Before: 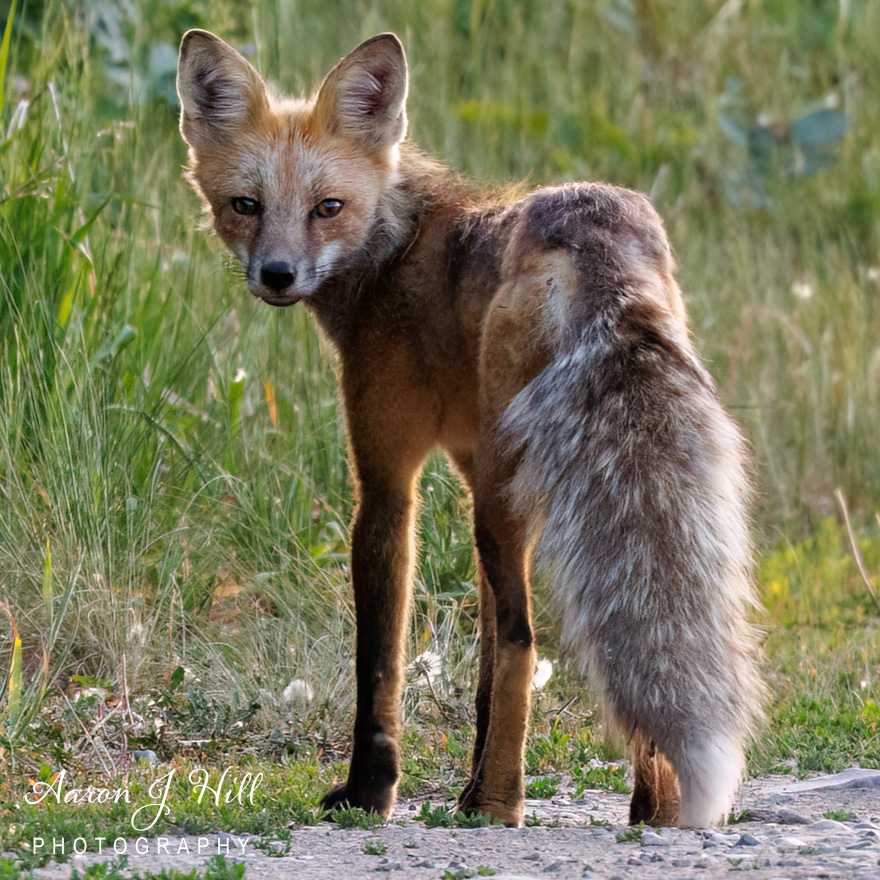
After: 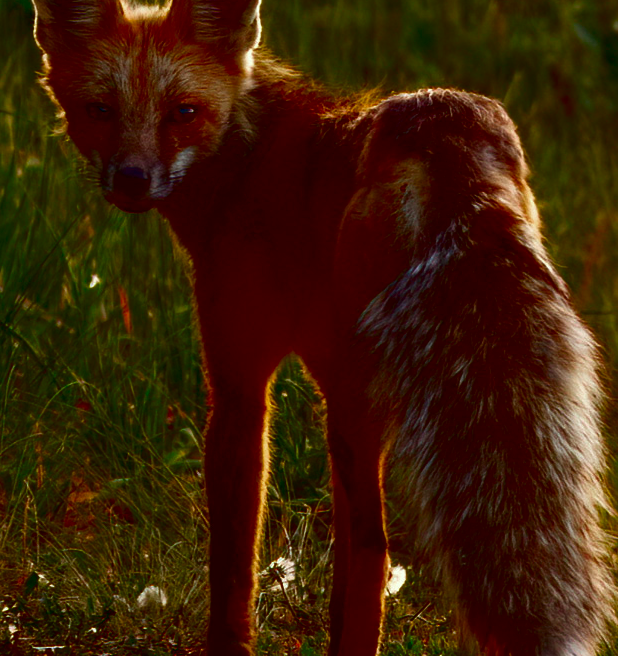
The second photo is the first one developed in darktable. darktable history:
contrast brightness saturation: brightness -0.989, saturation 0.988
color correction: highlights a* -5.98, highlights b* 9.38, shadows a* 10.44, shadows b* 23.14
crop and rotate: left 16.798%, top 10.909%, right 12.871%, bottom 14.461%
